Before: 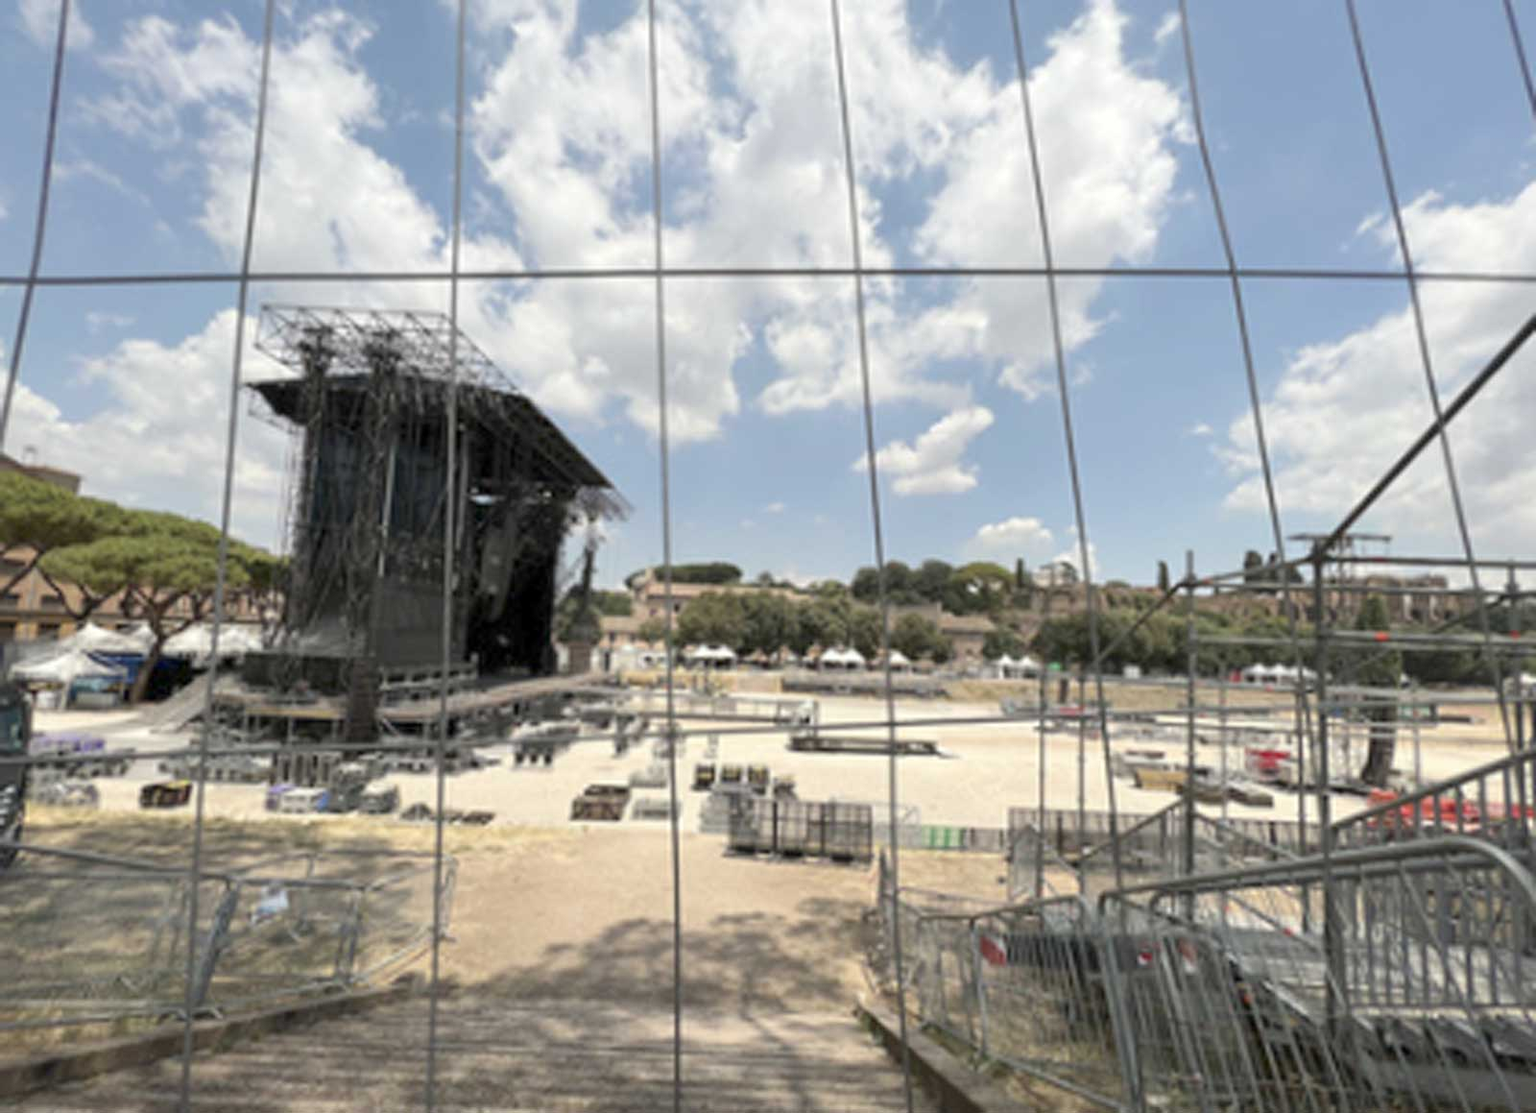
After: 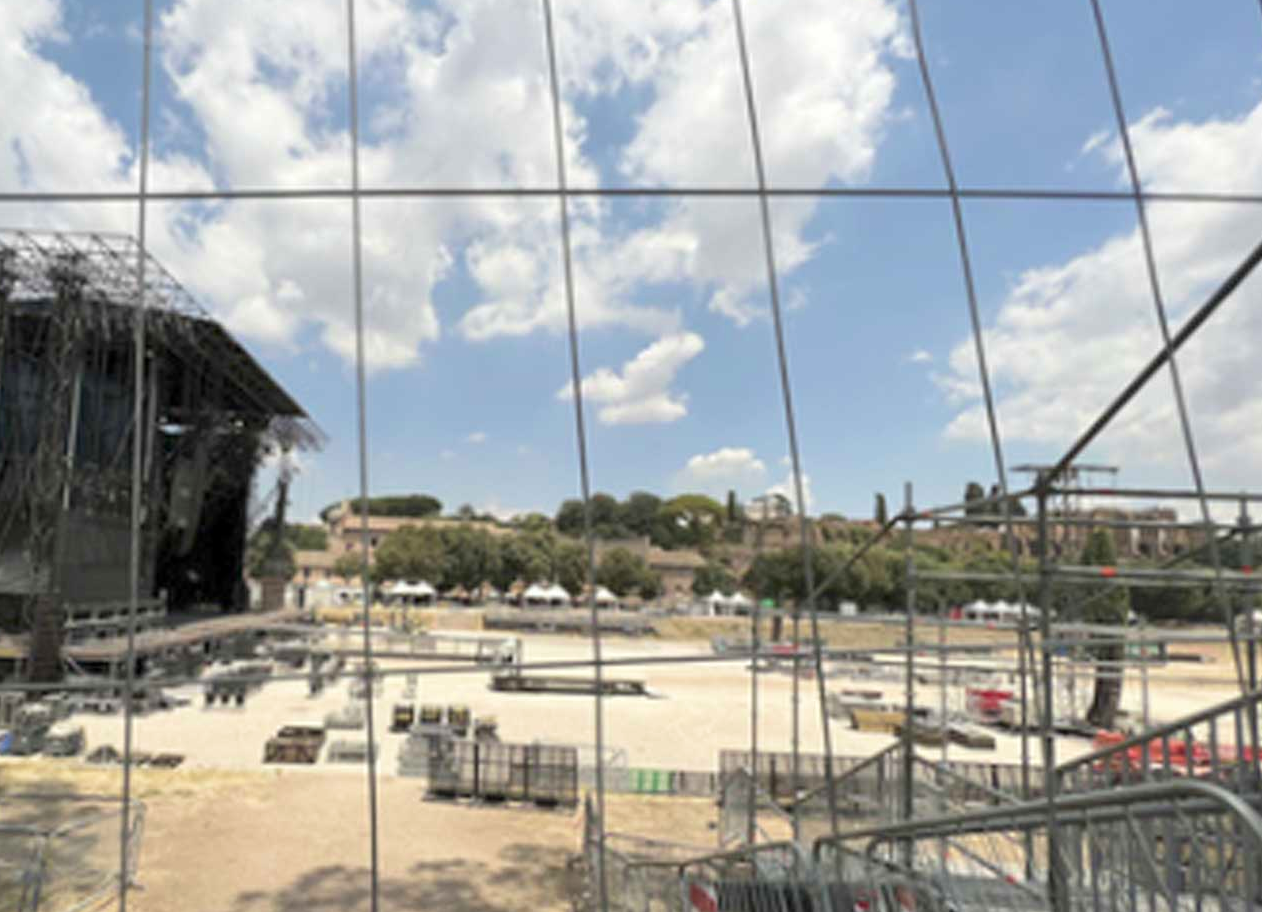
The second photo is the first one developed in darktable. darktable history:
crop and rotate: left 20.74%, top 7.912%, right 0.375%, bottom 13.378%
velvia: strength 21.76%
